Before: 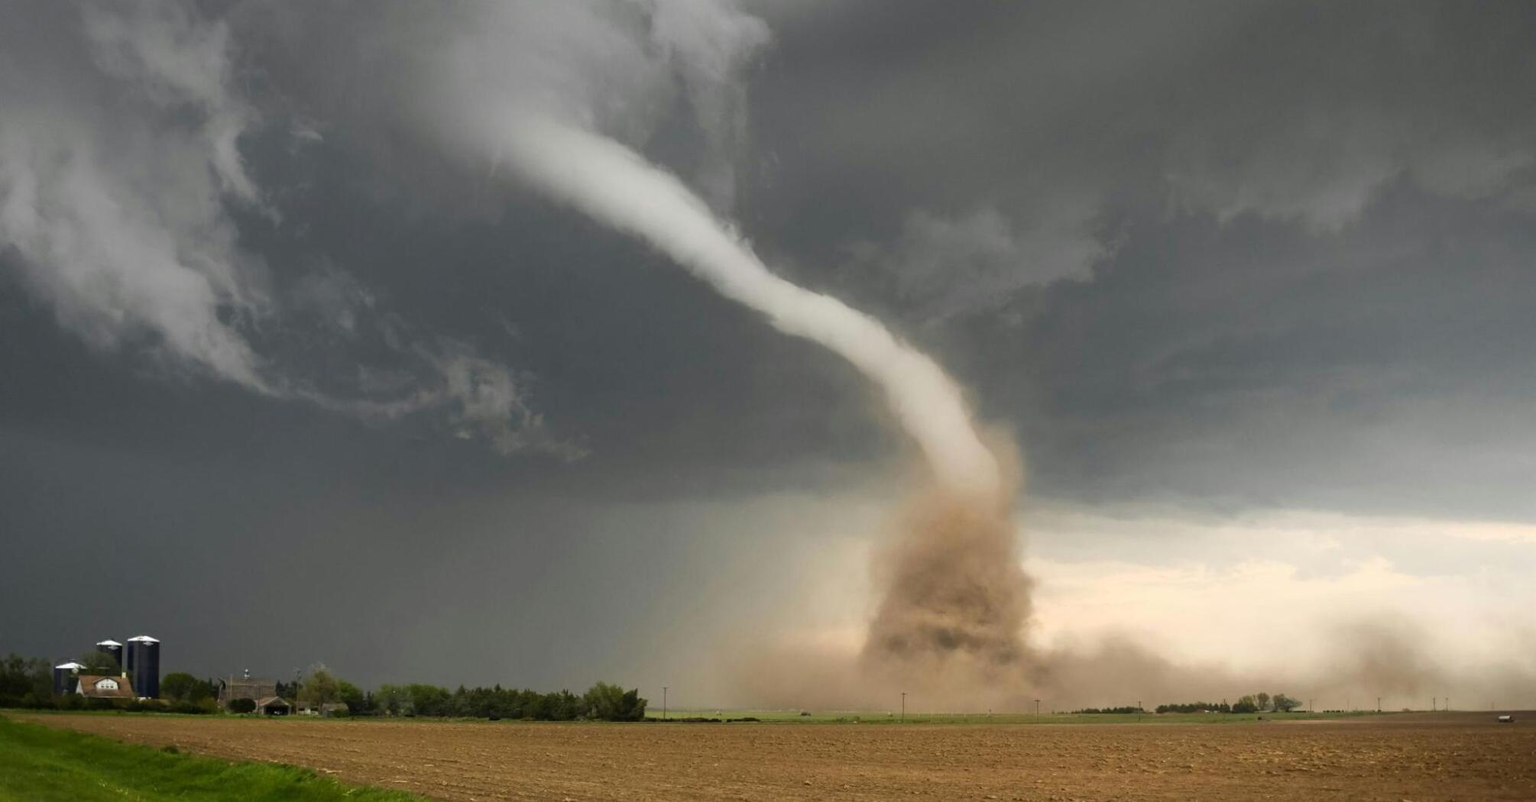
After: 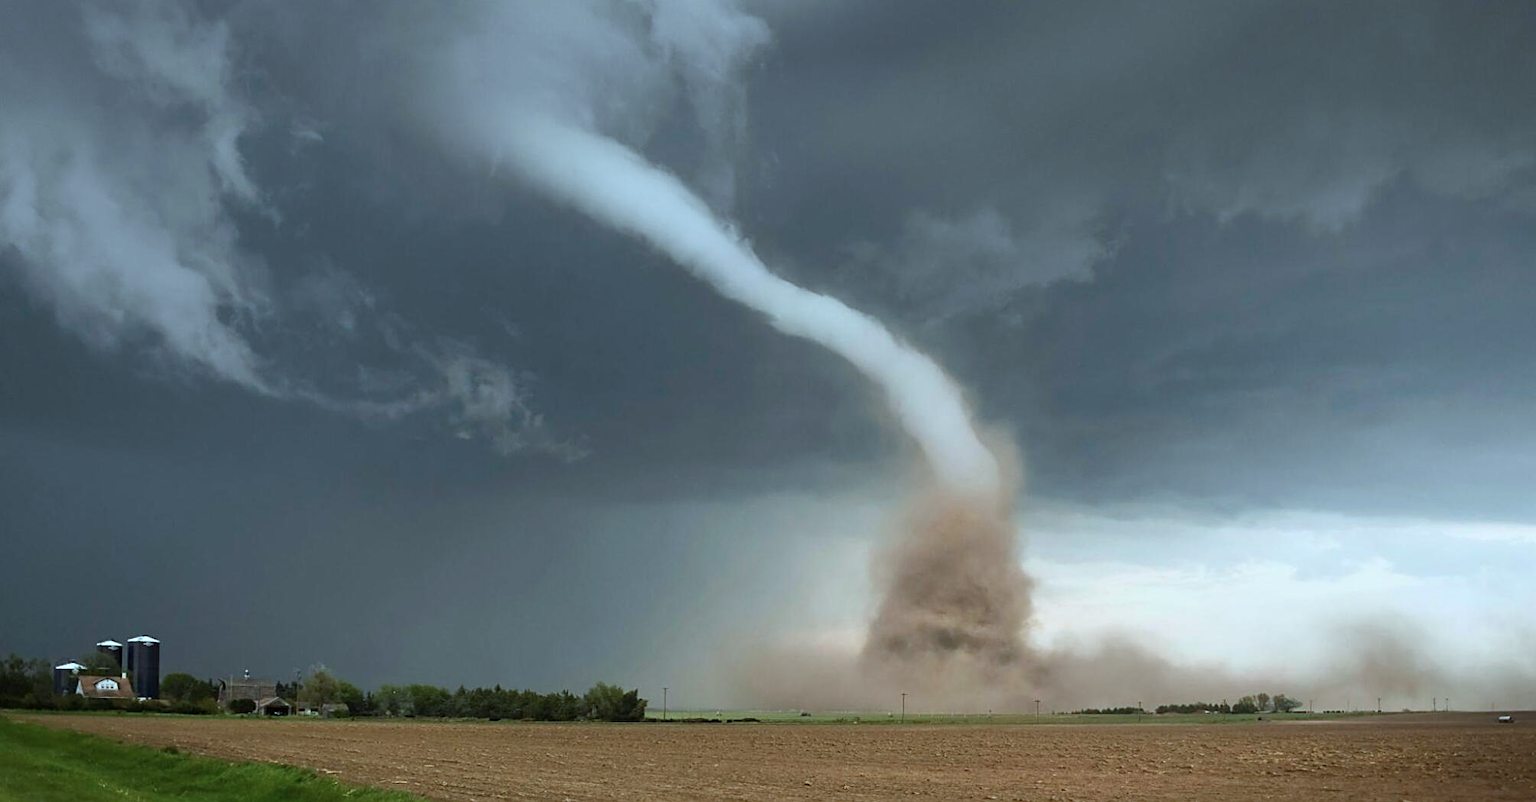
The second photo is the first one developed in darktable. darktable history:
color correction: highlights a* -9.77, highlights b* -21.92
sharpen: on, module defaults
